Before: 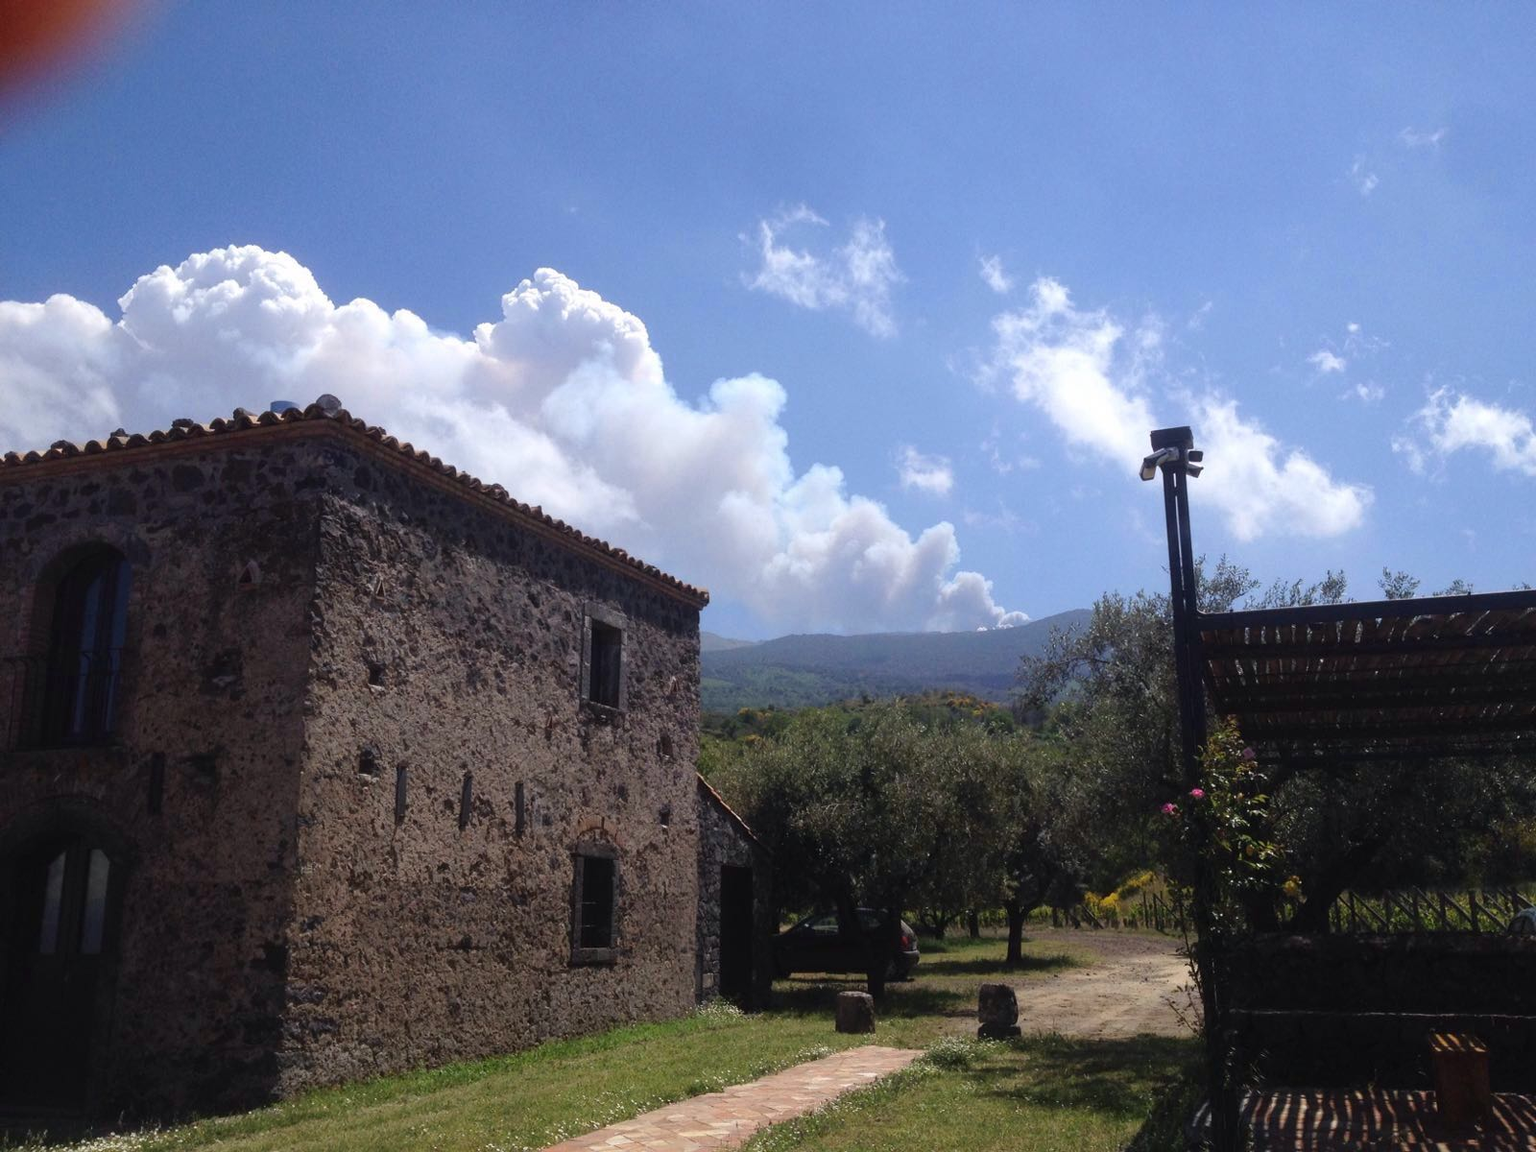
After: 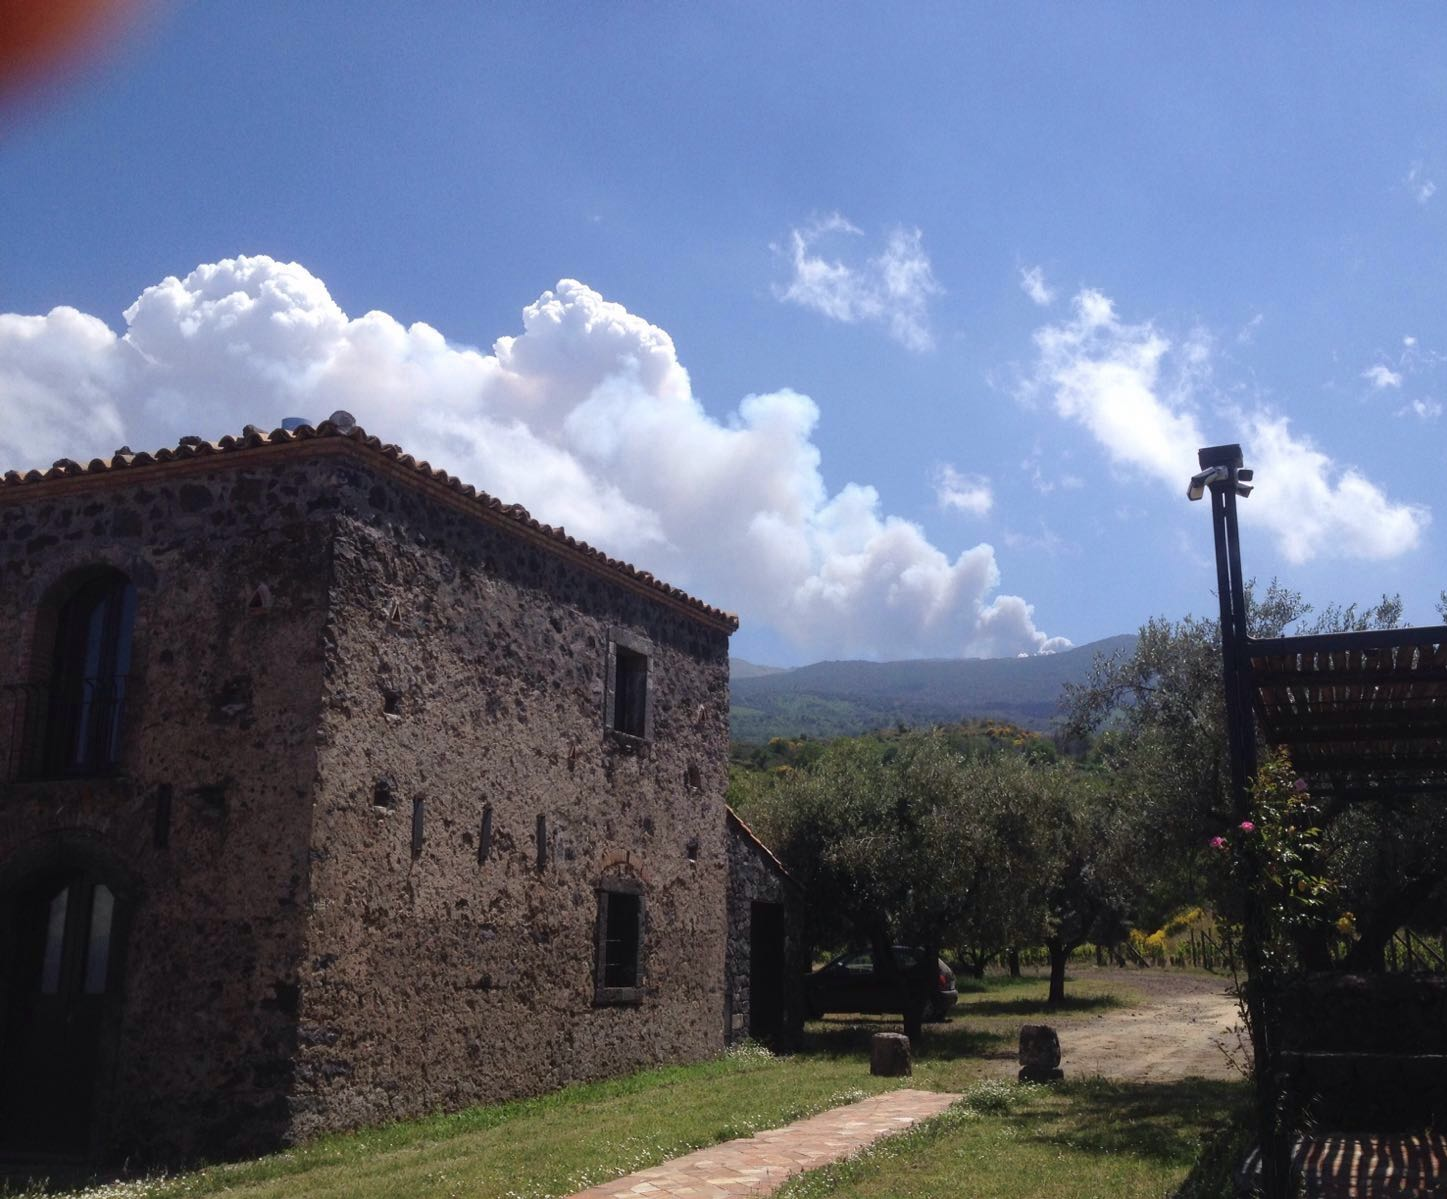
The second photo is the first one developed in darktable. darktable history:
contrast brightness saturation: saturation -0.05
crop: right 9.509%, bottom 0.031%
